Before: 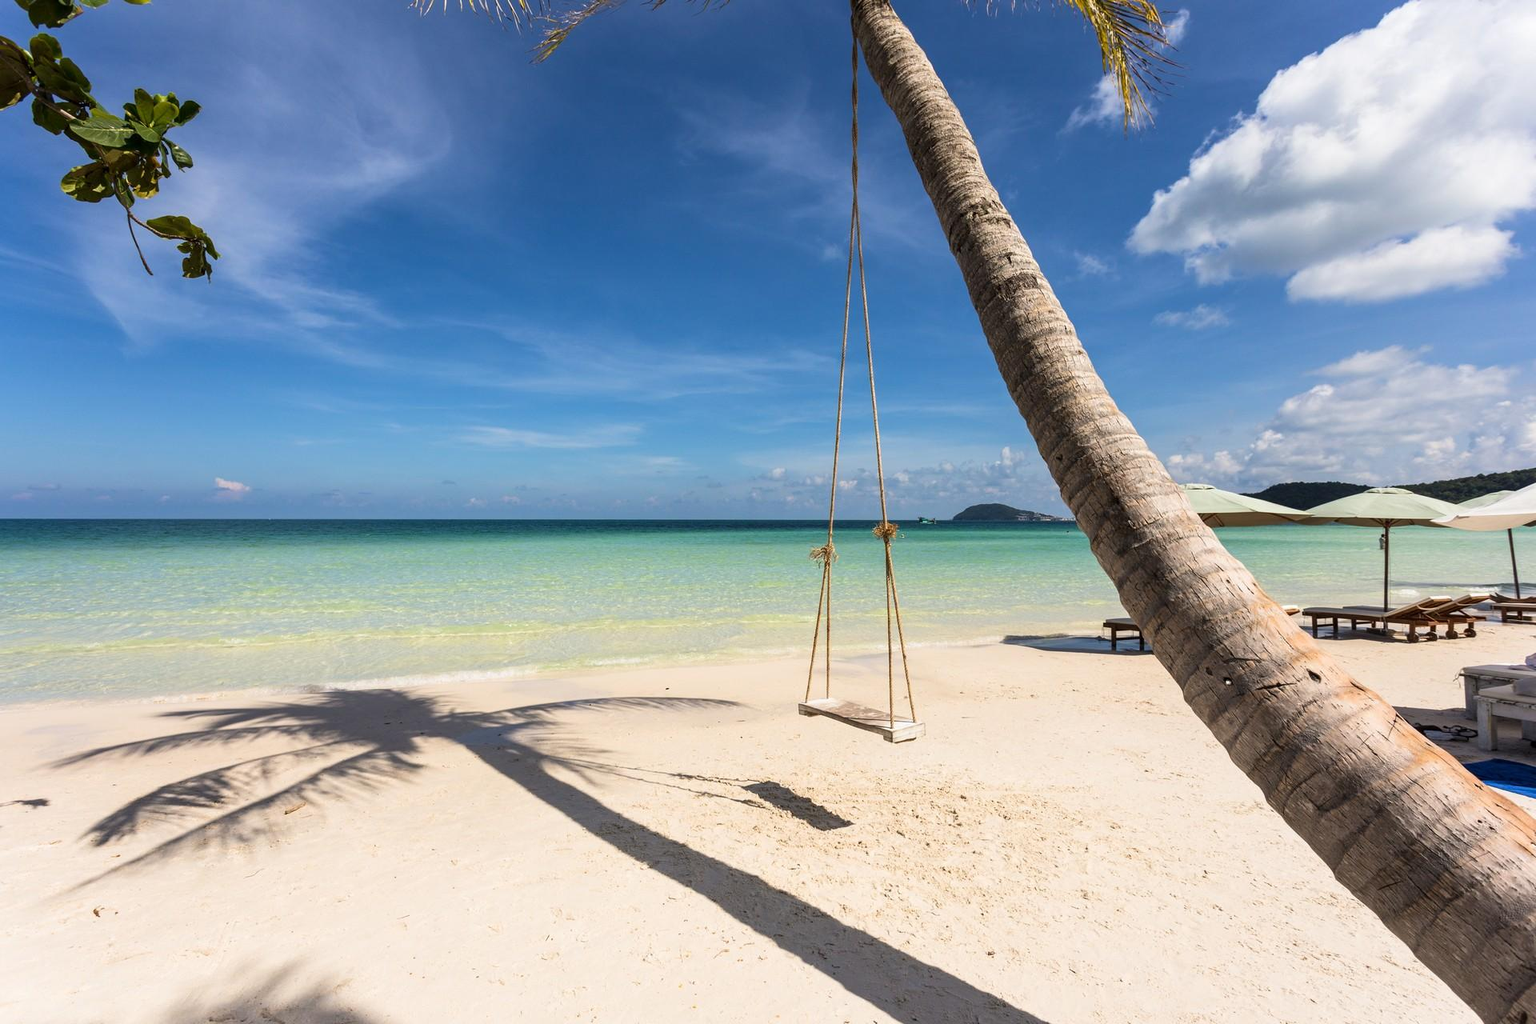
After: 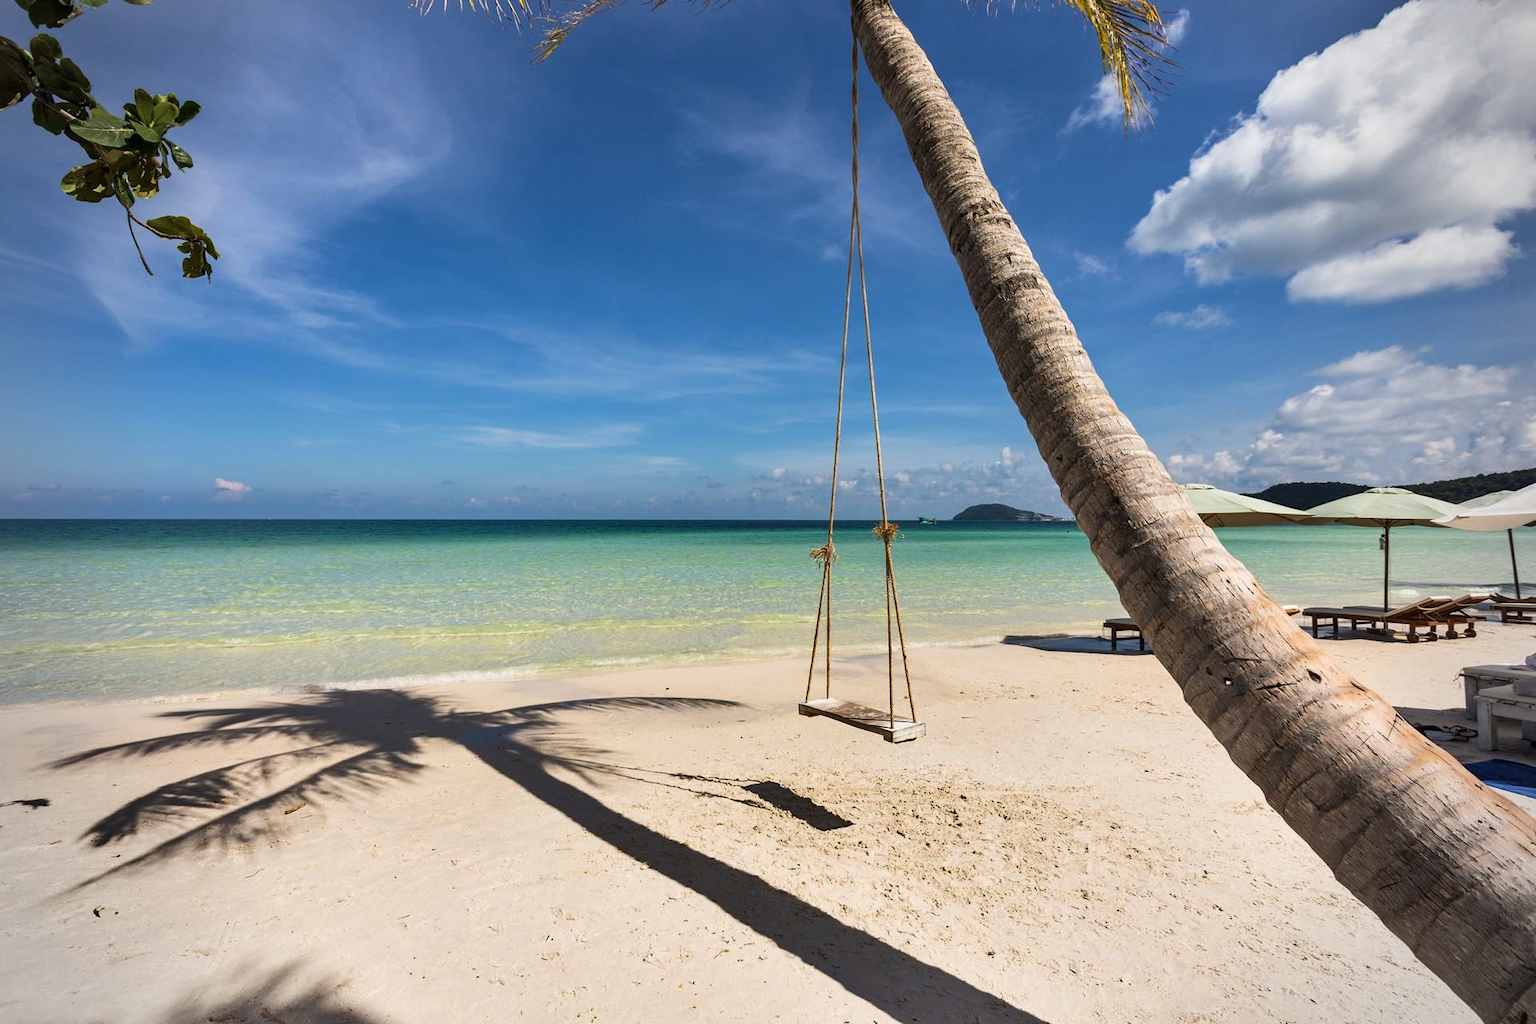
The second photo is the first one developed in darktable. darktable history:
shadows and highlights: radius 108.52, shadows 23.73, highlights -59.32, low approximation 0.01, soften with gaussian
vignetting: on, module defaults
